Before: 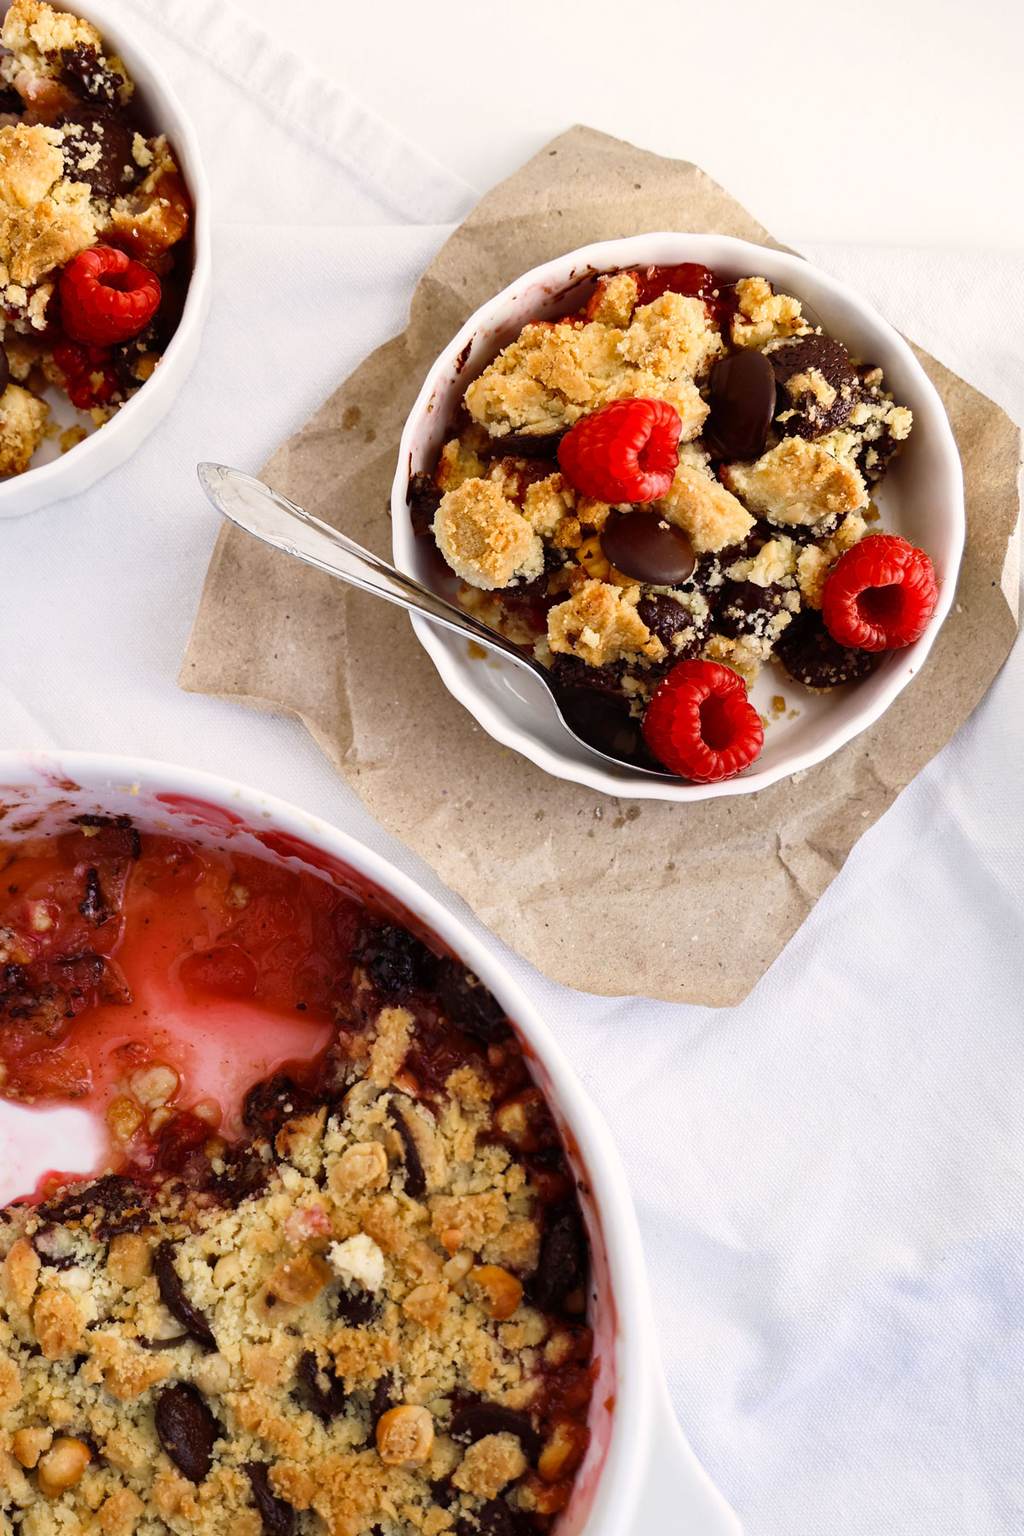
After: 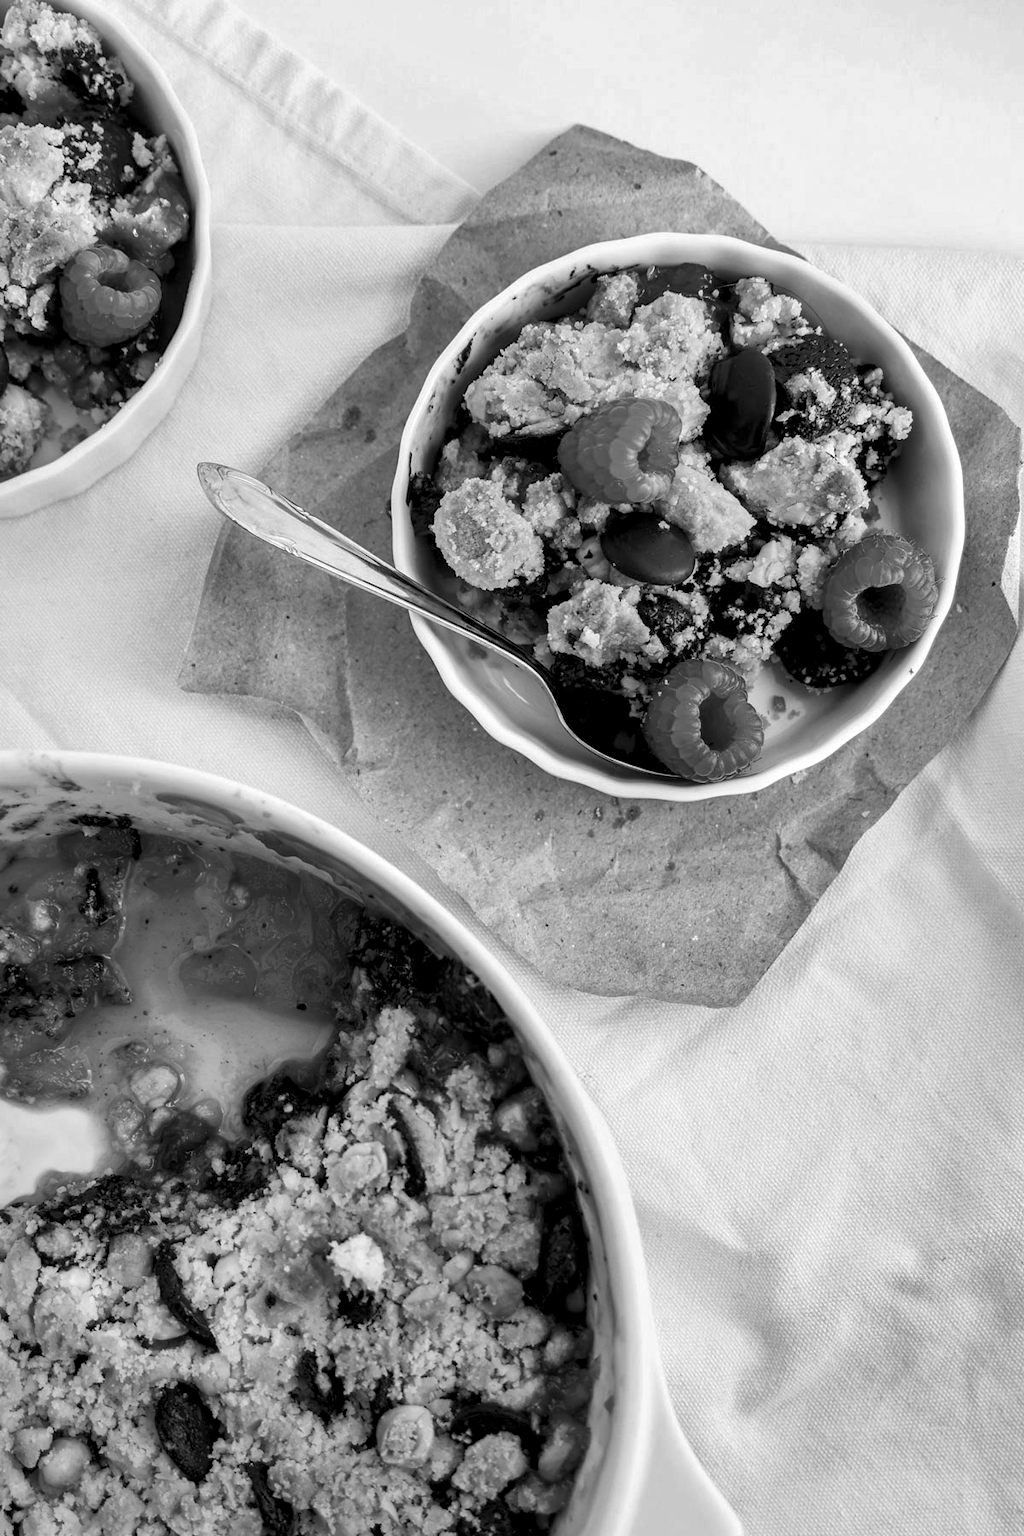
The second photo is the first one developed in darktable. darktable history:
shadows and highlights: on, module defaults
monochrome: a 30.25, b 92.03
local contrast: detail 150%
